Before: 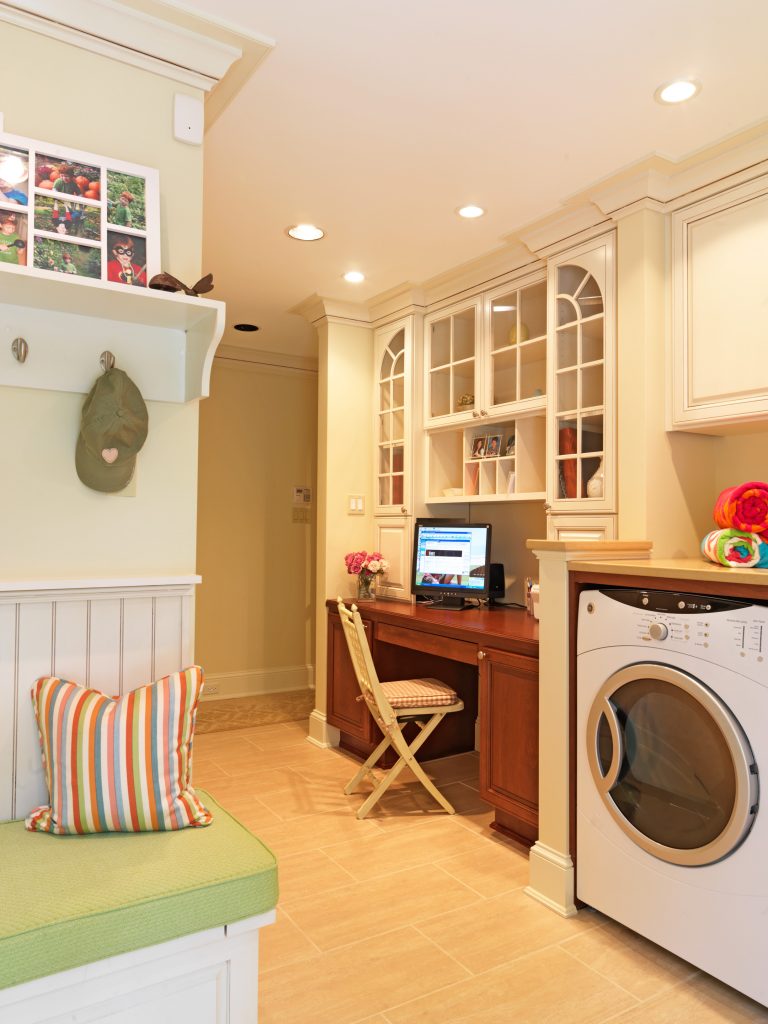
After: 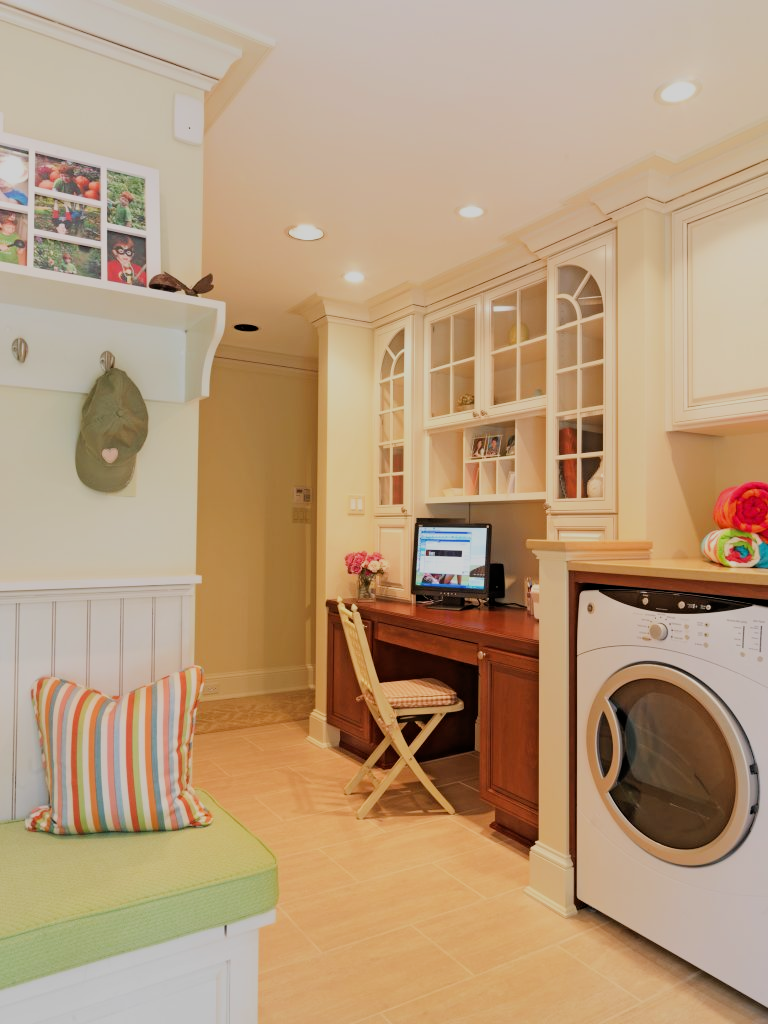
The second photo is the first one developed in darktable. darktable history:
tone equalizer: -7 EV 0.13 EV, smoothing diameter 25%, edges refinement/feathering 10, preserve details guided filter
filmic rgb: black relative exposure -7.32 EV, white relative exposure 5.09 EV, hardness 3.2
